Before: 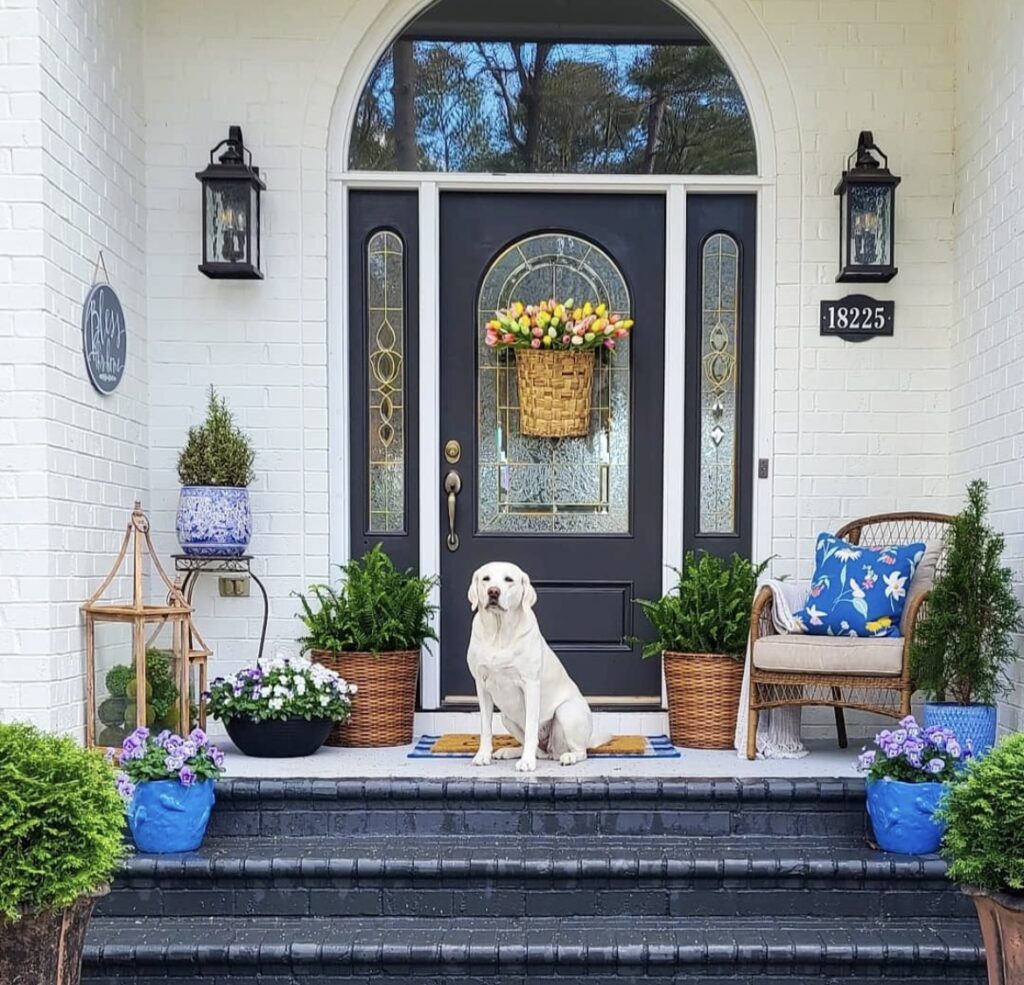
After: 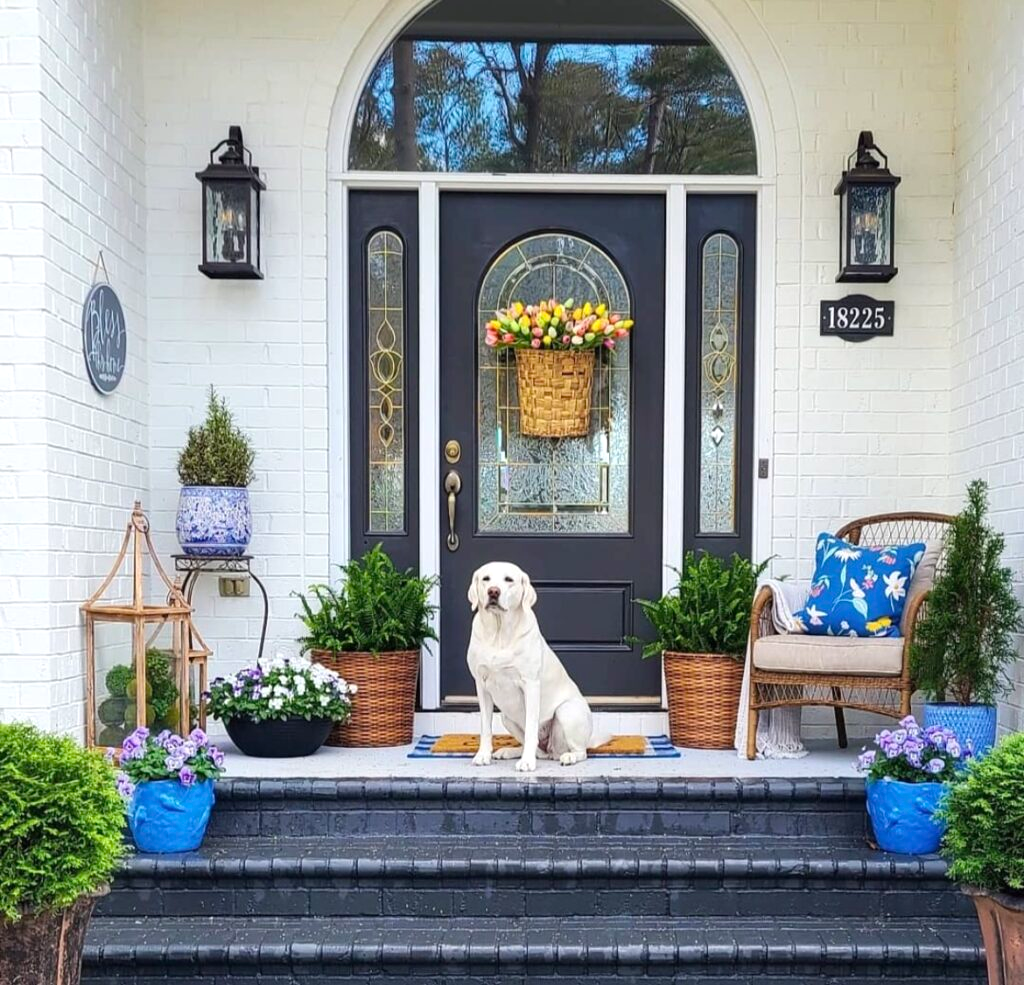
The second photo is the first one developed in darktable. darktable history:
exposure: exposure 0.154 EV, compensate highlight preservation false
